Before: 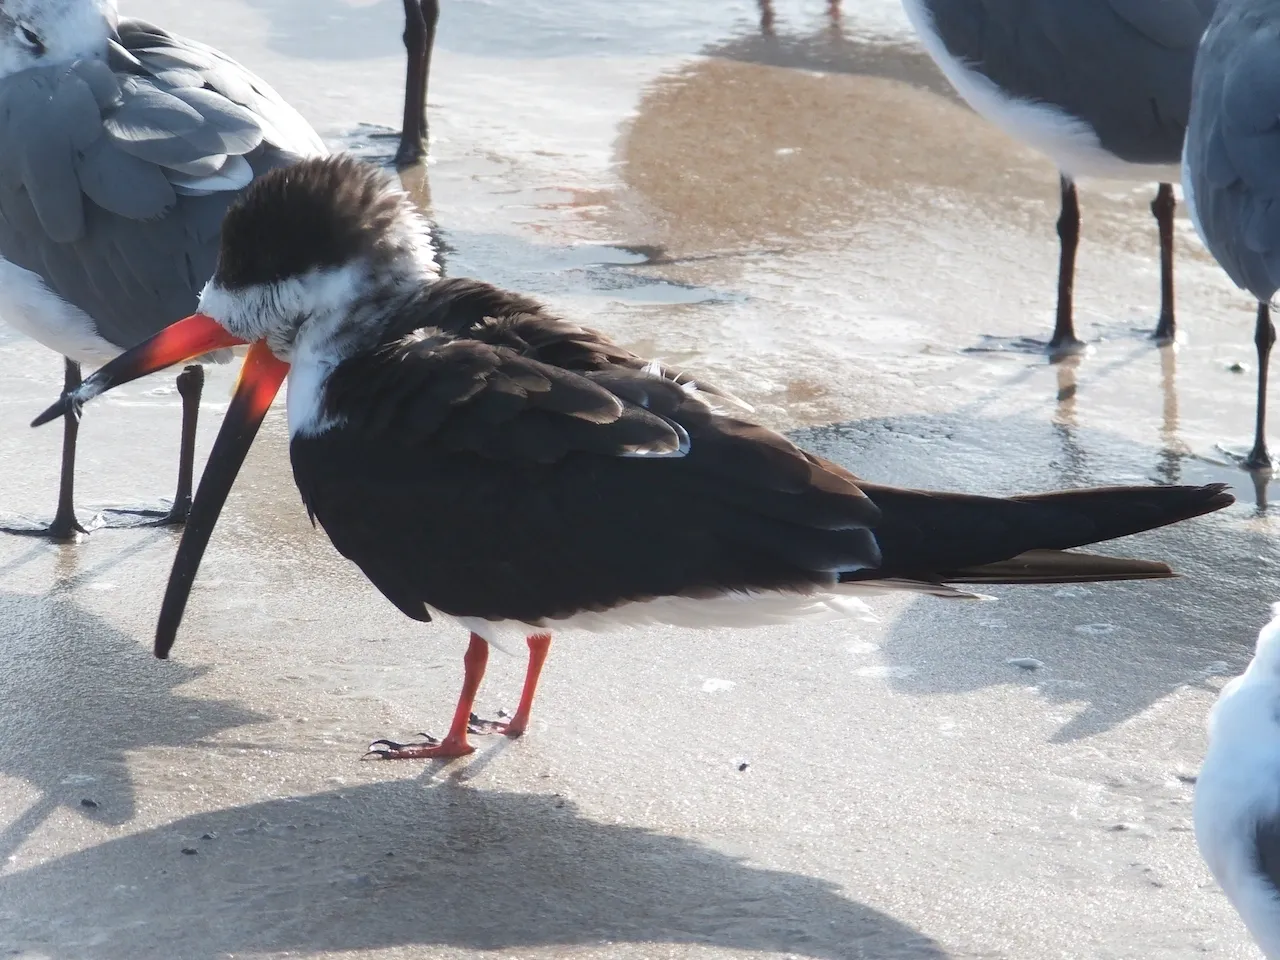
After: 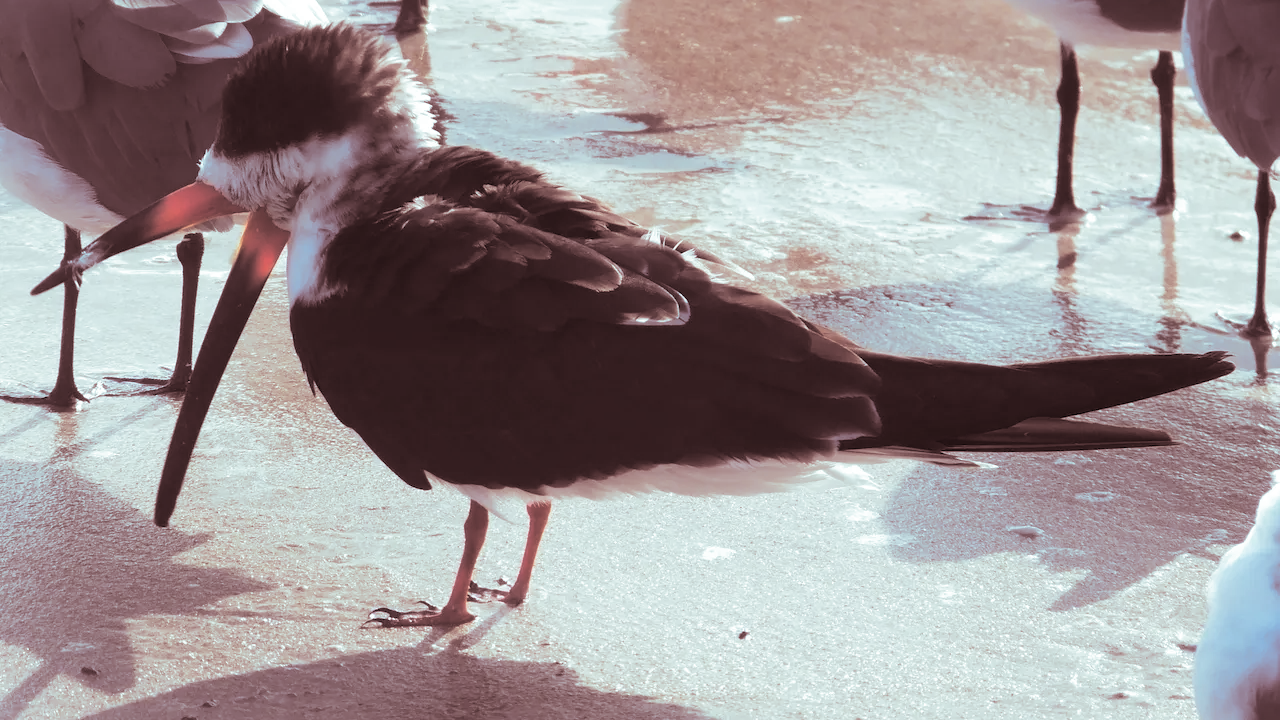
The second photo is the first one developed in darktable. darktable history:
crop: top 13.819%, bottom 11.169%
split-toning: shadows › saturation 0.3, highlights › hue 180°, highlights › saturation 0.3, compress 0%
